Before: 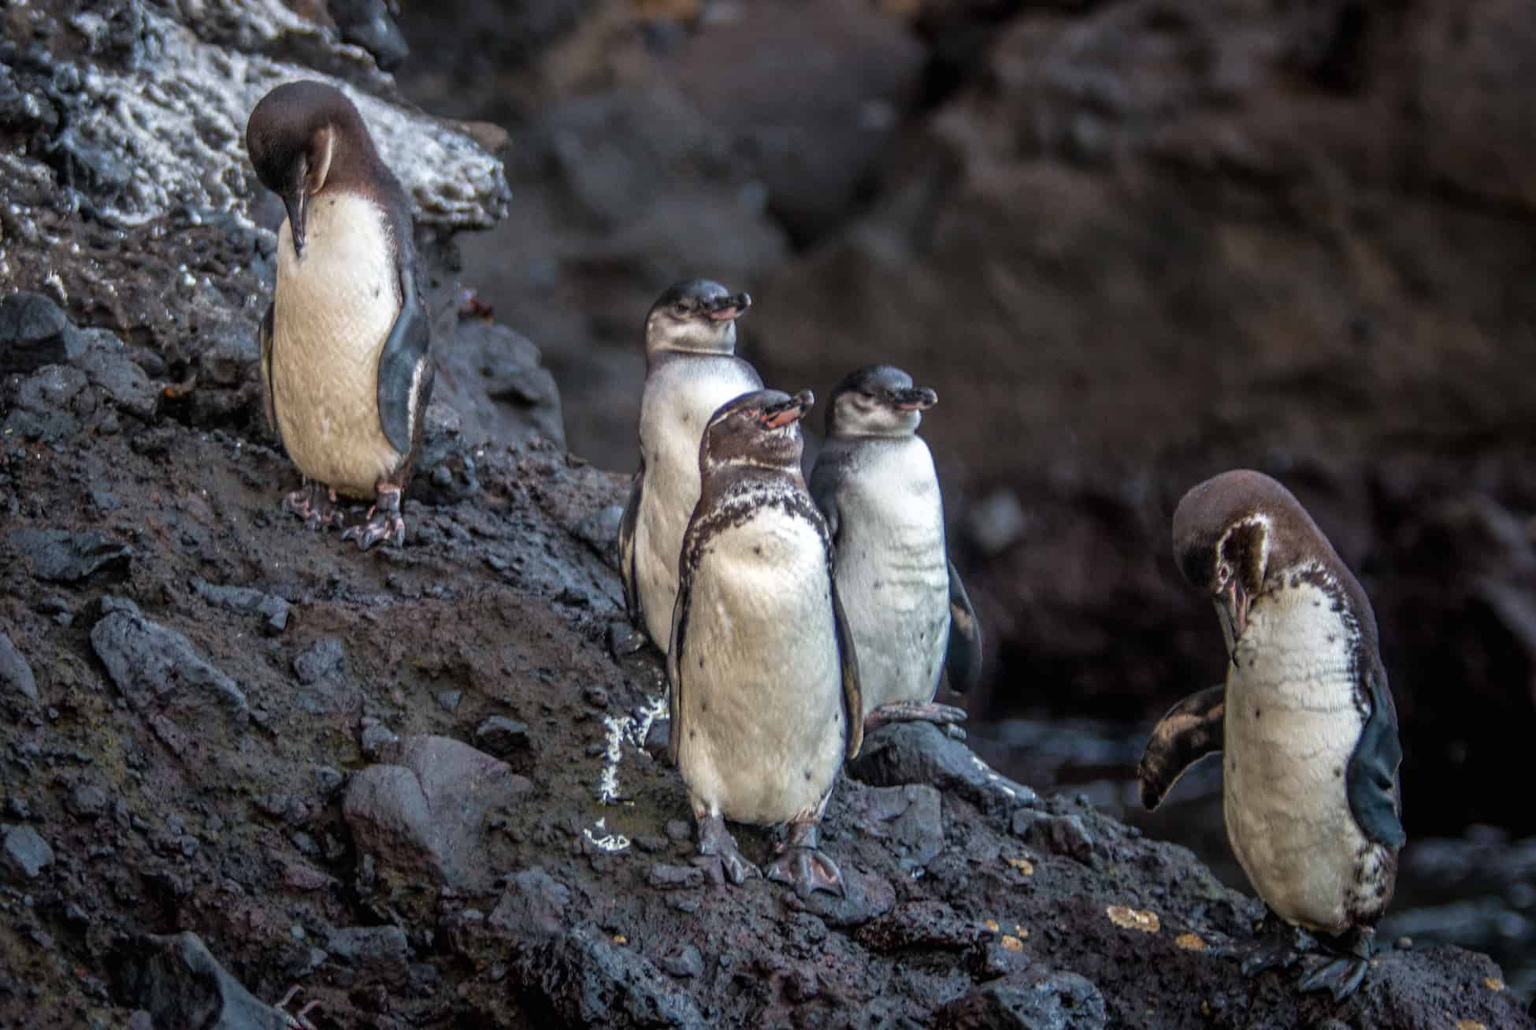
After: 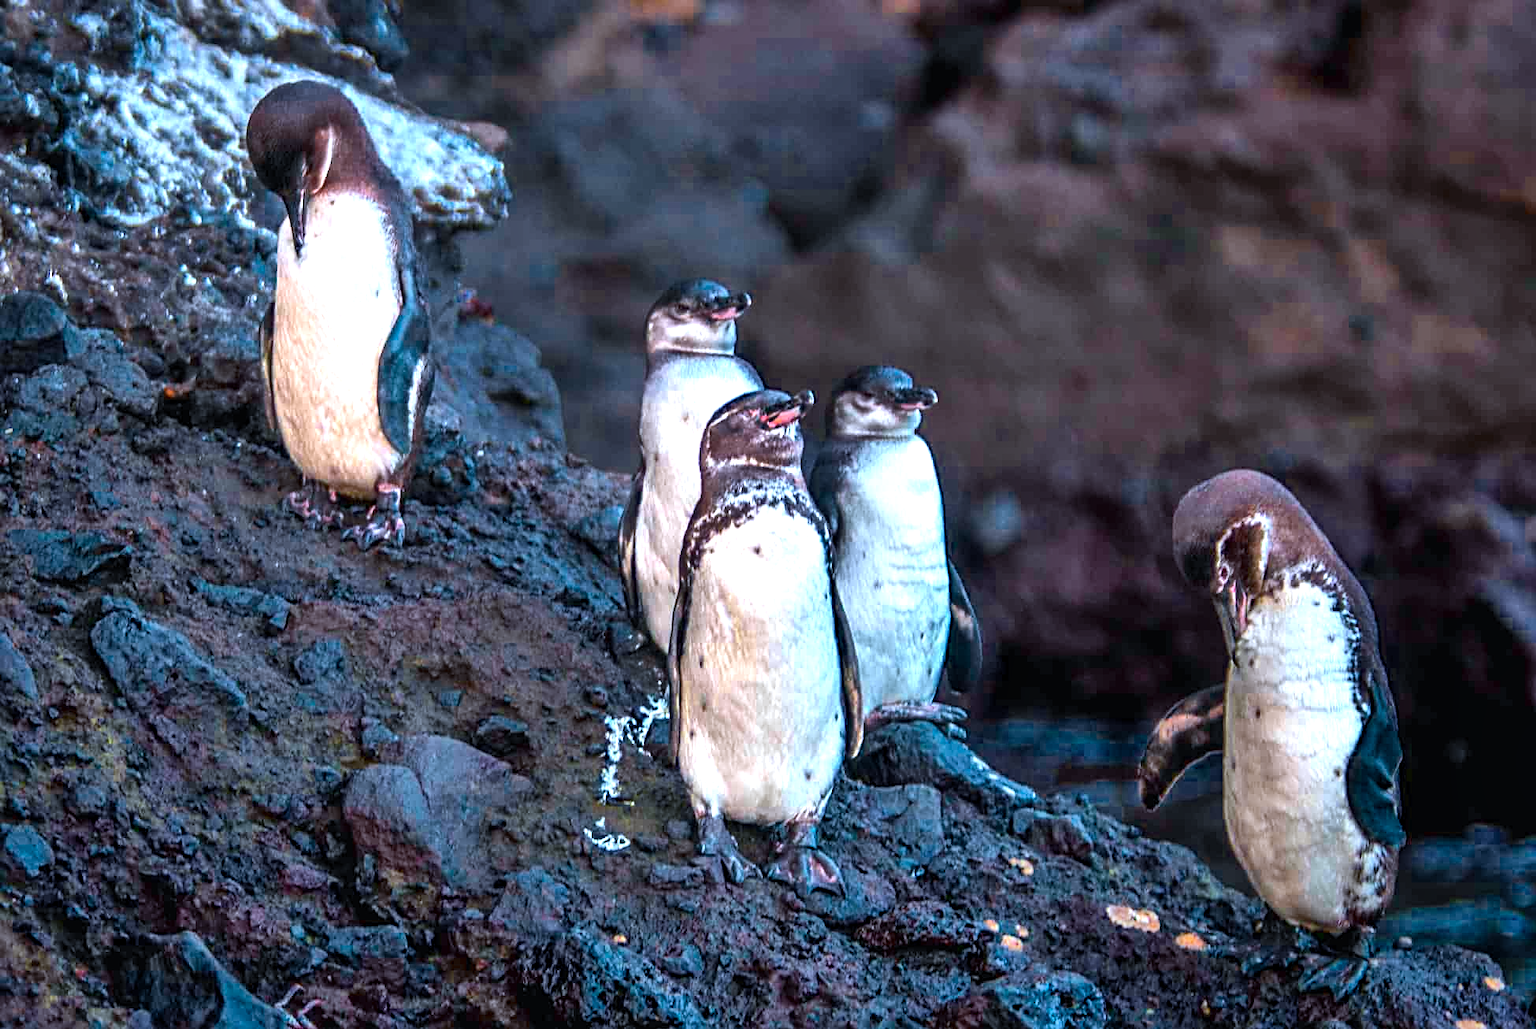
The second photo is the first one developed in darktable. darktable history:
shadows and highlights: soften with gaussian
color calibration: output R [1.422, -0.35, -0.252, 0], output G [-0.238, 1.259, -0.084, 0], output B [-0.081, -0.196, 1.58, 0], output brightness [0.49, 0.671, -0.57, 0], illuminant same as pipeline (D50), adaptation none (bypass), saturation algorithm version 1 (2020)
sharpen: on, module defaults
tone equalizer: -8 EV 0.001 EV, -7 EV -0.002 EV, -6 EV 0.002 EV, -5 EV -0.03 EV, -4 EV -0.116 EV, -3 EV -0.169 EV, -2 EV 0.24 EV, -1 EV 0.702 EV, +0 EV 0.493 EV
